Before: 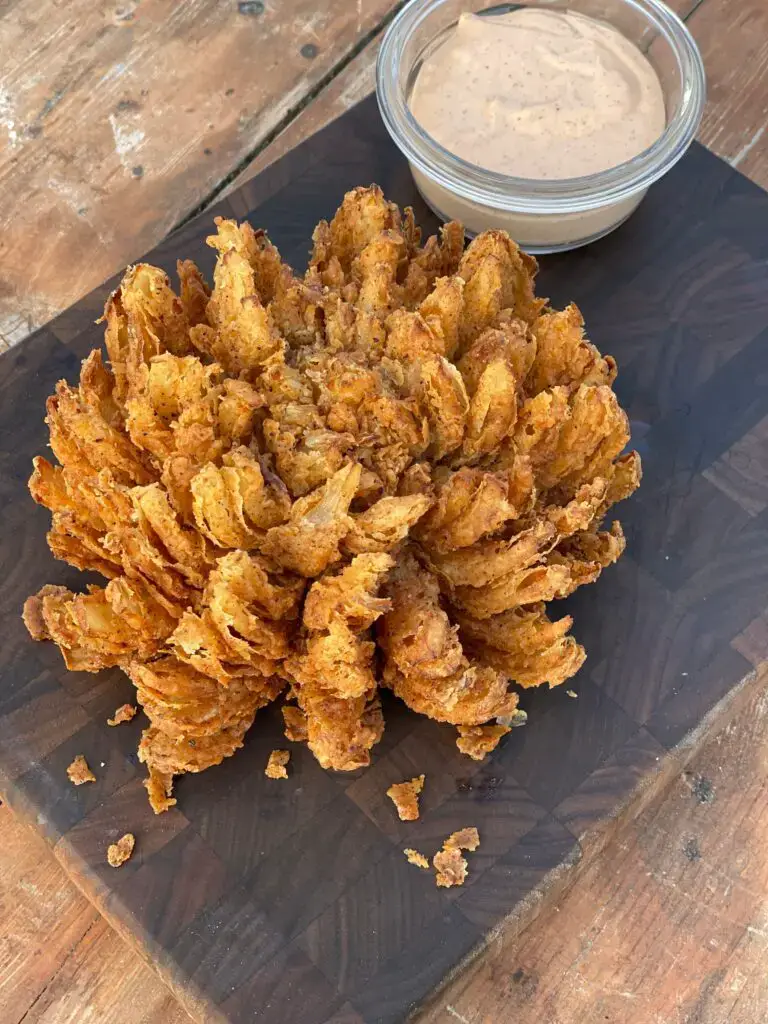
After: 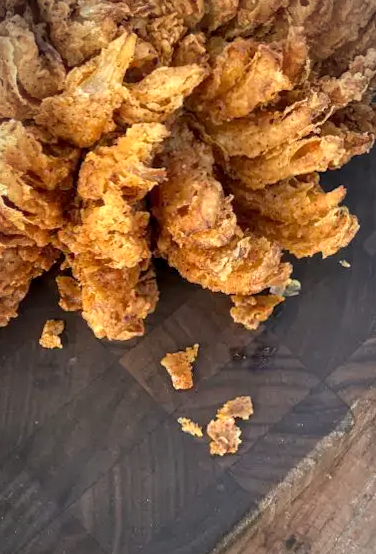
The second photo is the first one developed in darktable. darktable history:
vignetting: fall-off start 87%, automatic ratio true
exposure: exposure 0.2 EV, compensate highlight preservation false
crop: left 29.672%, top 41.786%, right 20.851%, bottom 3.487%
rotate and perspective: rotation 0.174°, lens shift (vertical) 0.013, lens shift (horizontal) 0.019, shear 0.001, automatic cropping original format, crop left 0.007, crop right 0.991, crop top 0.016, crop bottom 0.997
local contrast: on, module defaults
